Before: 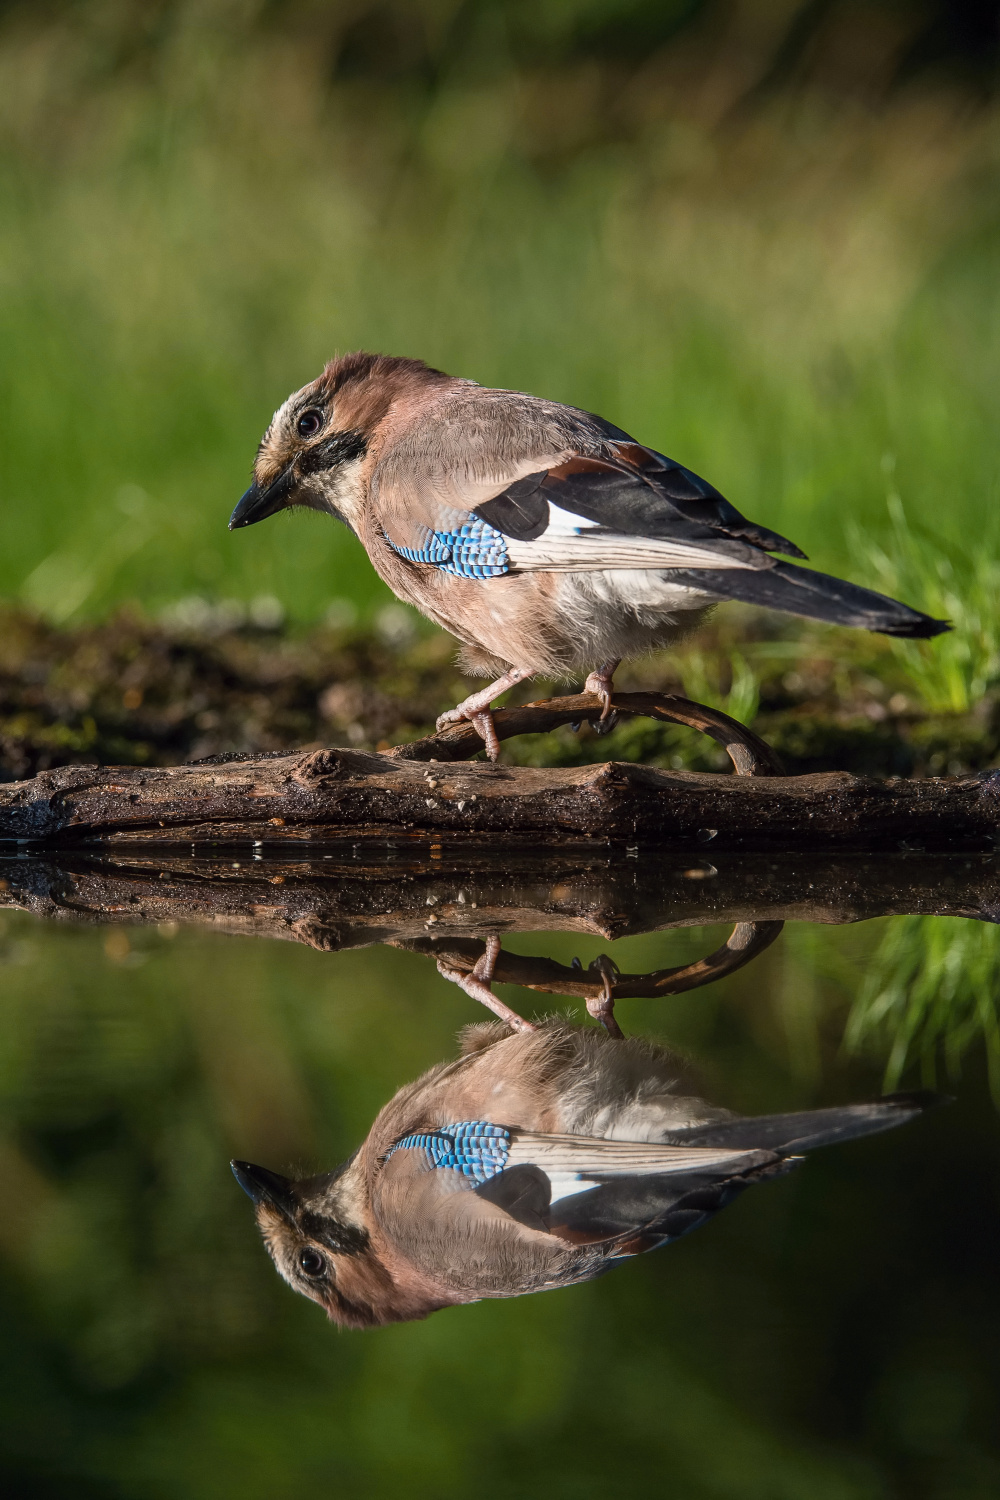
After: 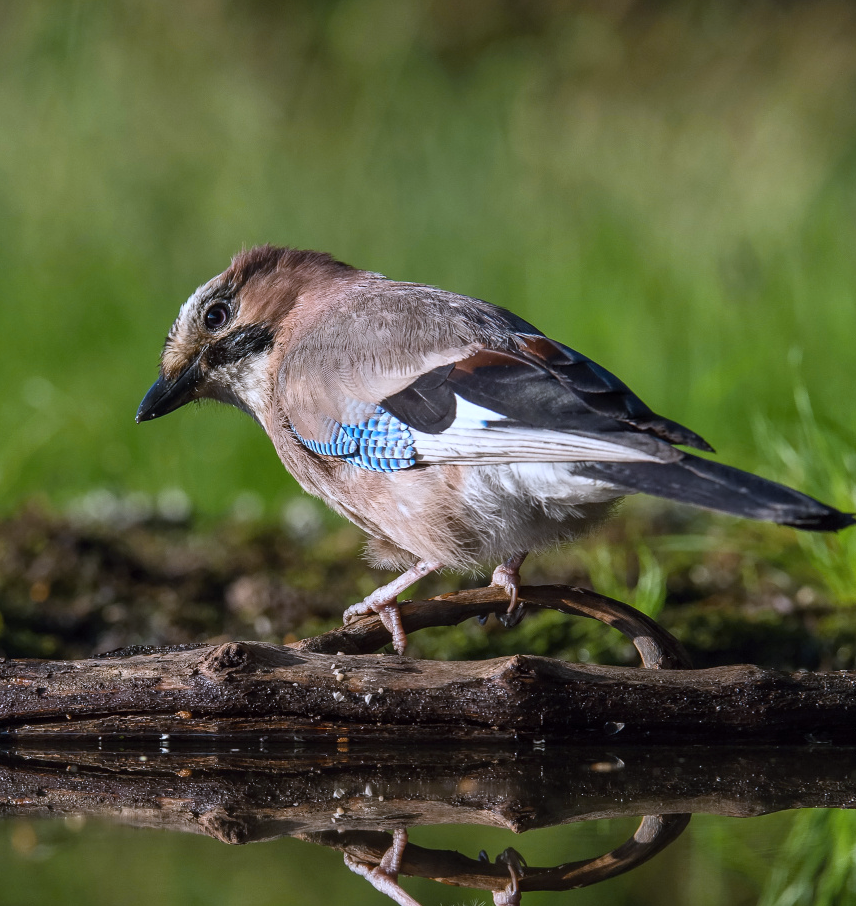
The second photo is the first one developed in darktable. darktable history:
crop and rotate: left 9.345%, top 7.22%, right 4.982%, bottom 32.331%
white balance: red 0.948, green 1.02, blue 1.176
